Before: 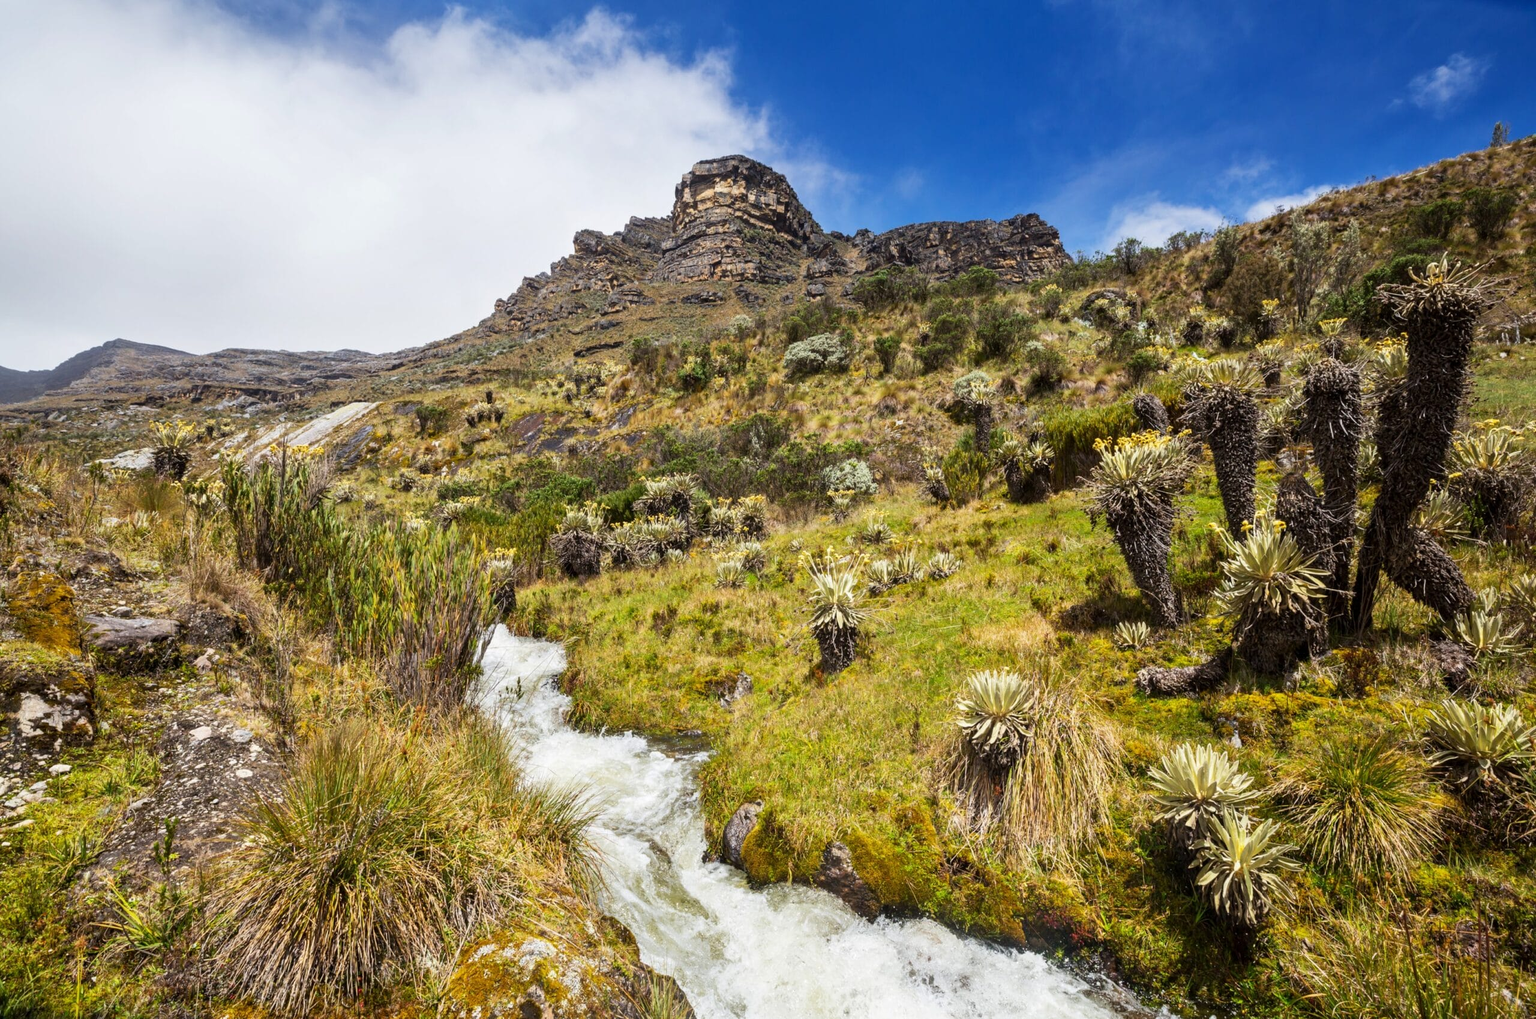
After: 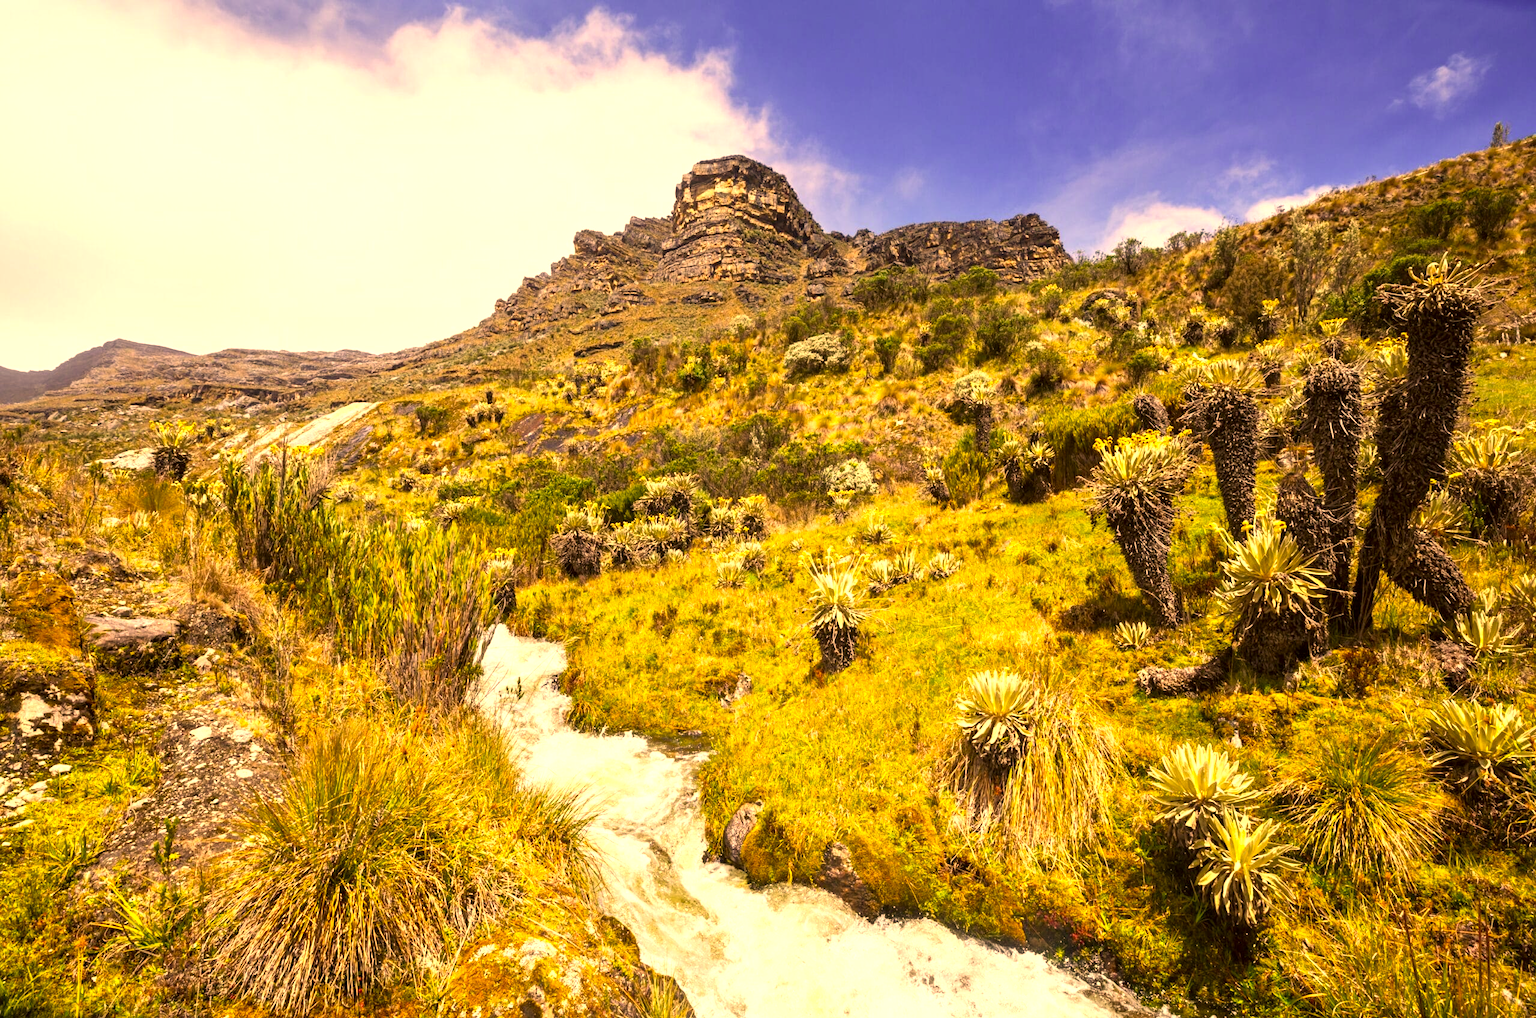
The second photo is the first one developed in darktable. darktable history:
exposure: exposure 0.743 EV, compensate exposure bias true, compensate highlight preservation false
color correction: highlights a* 18.34, highlights b* 36.03, shadows a* 1.89, shadows b* 6.32, saturation 1.05
